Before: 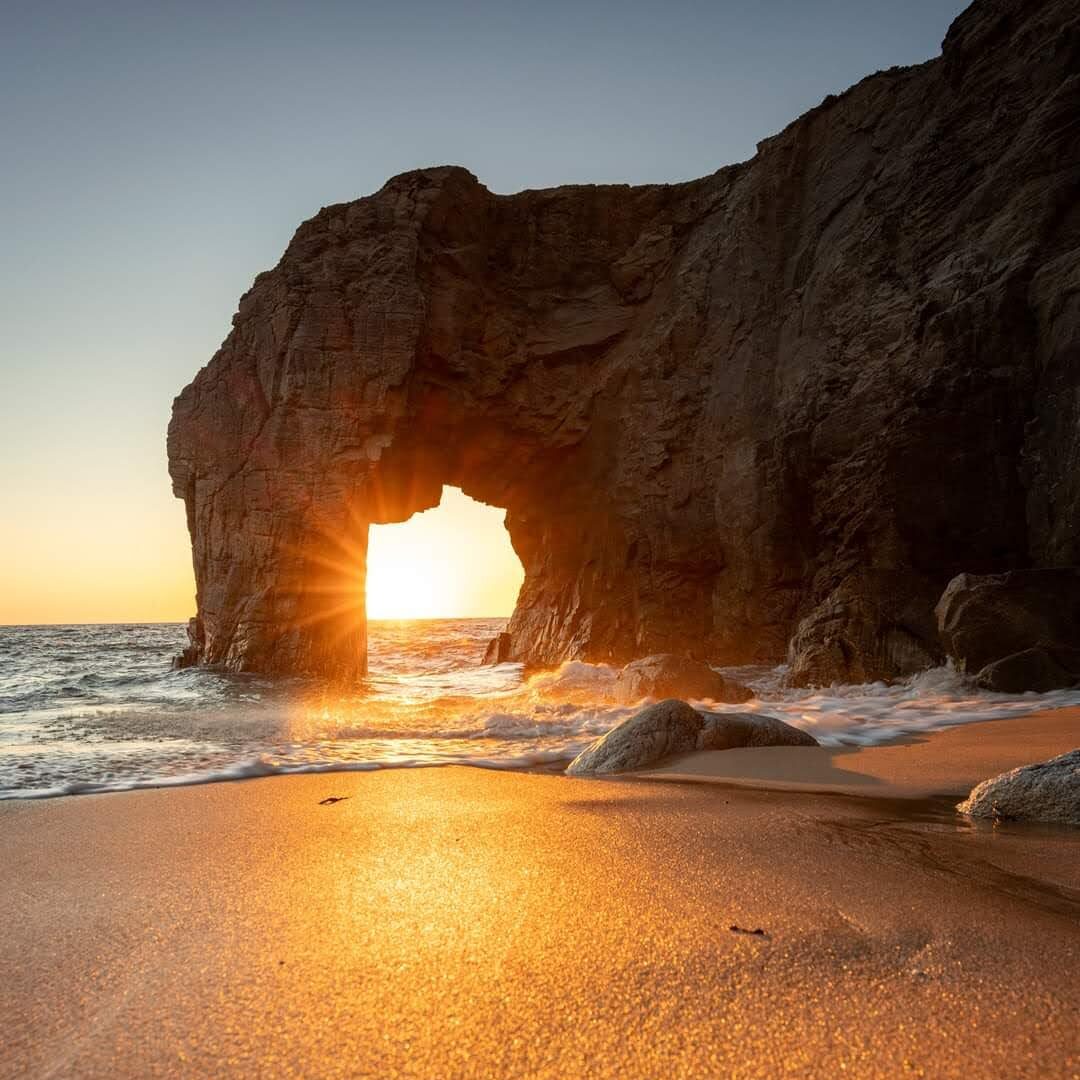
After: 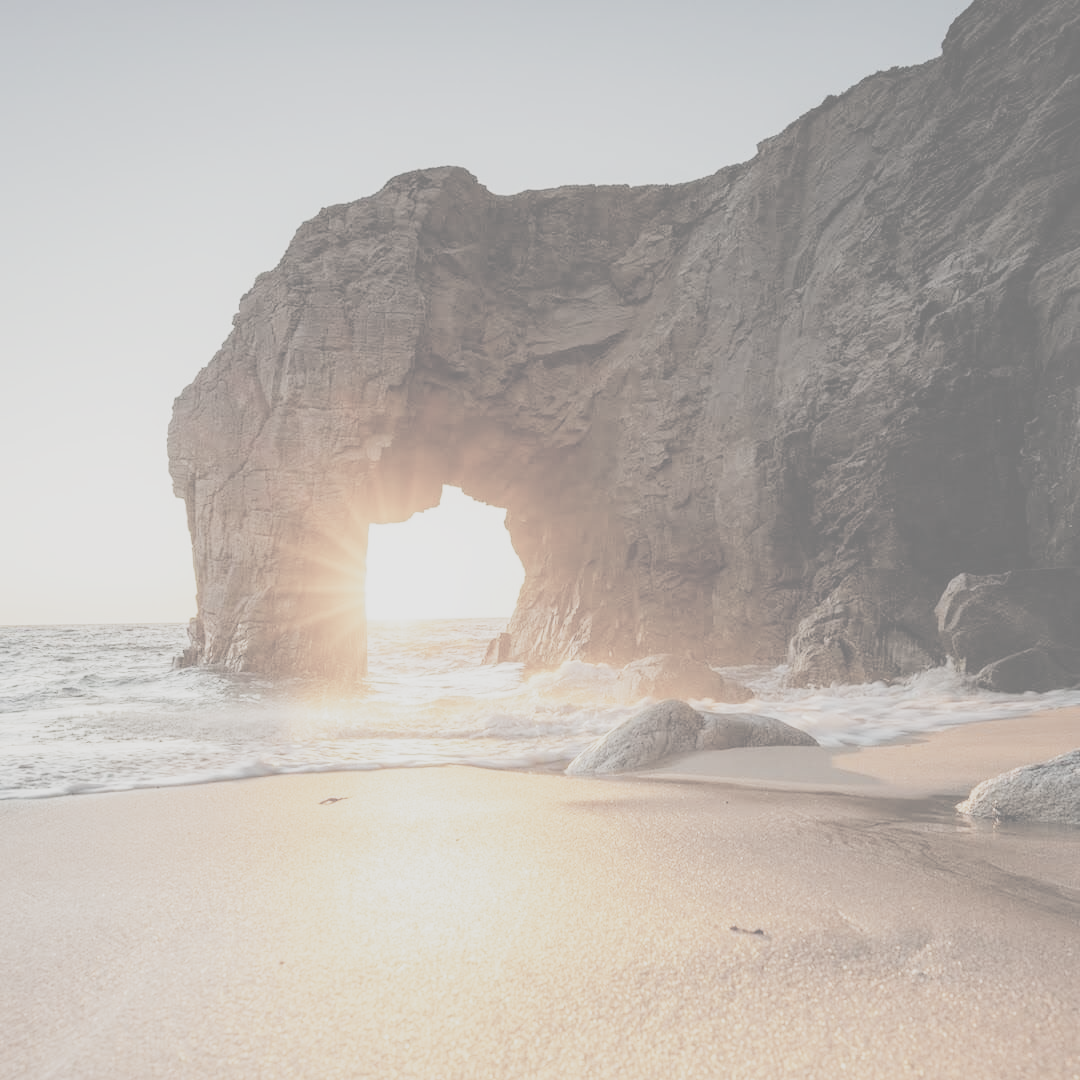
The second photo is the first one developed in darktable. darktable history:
color balance rgb: global offset › luminance 0.523%, perceptual saturation grading › global saturation 0.837%, global vibrance 30.053%, contrast 9.458%
filmic rgb: black relative exposure -7.65 EV, white relative exposure 4.56 EV, threshold 5.97 EV, hardness 3.61, preserve chrominance no, color science v5 (2021), contrast in shadows safe, contrast in highlights safe, enable highlight reconstruction true
contrast brightness saturation: contrast -0.324, brightness 0.739, saturation -0.785
exposure: black level correction 0, exposure 0.696 EV, compensate exposure bias true, compensate highlight preservation false
